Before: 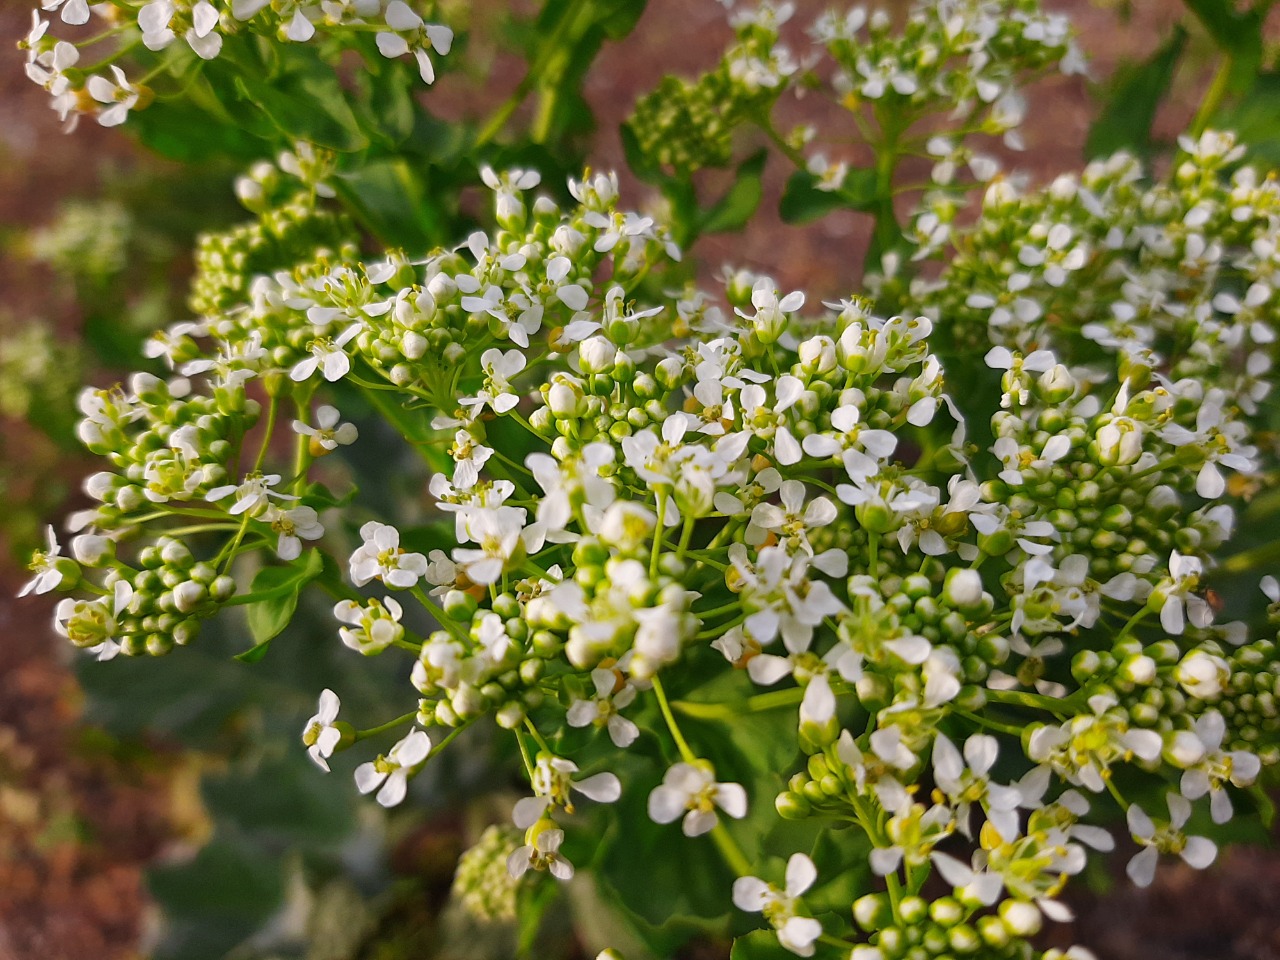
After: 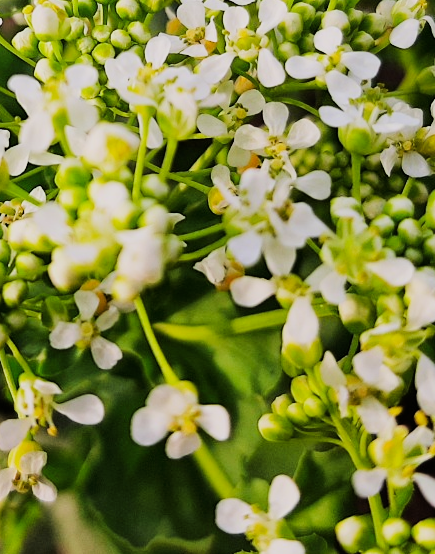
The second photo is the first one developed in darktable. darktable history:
crop: left 40.406%, top 39.476%, right 25.584%, bottom 2.746%
filmic rgb: black relative exposure -7.65 EV, white relative exposure 4.56 EV, threshold 5.97 EV, hardness 3.61, enable highlight reconstruction true
tone curve: curves: ch0 [(0, 0) (0.11, 0.081) (0.256, 0.259) (0.398, 0.475) (0.498, 0.611) (0.65, 0.757) (0.835, 0.883) (1, 0.961)]; ch1 [(0, 0) (0.346, 0.307) (0.408, 0.369) (0.453, 0.457) (0.482, 0.479) (0.502, 0.498) (0.521, 0.51) (0.553, 0.554) (0.618, 0.65) (0.693, 0.727) (1, 1)]; ch2 [(0, 0) (0.366, 0.337) (0.434, 0.46) (0.485, 0.494) (0.5, 0.494) (0.511, 0.508) (0.537, 0.55) (0.579, 0.599) (0.621, 0.693) (1, 1)], color space Lab, linked channels, preserve colors none
